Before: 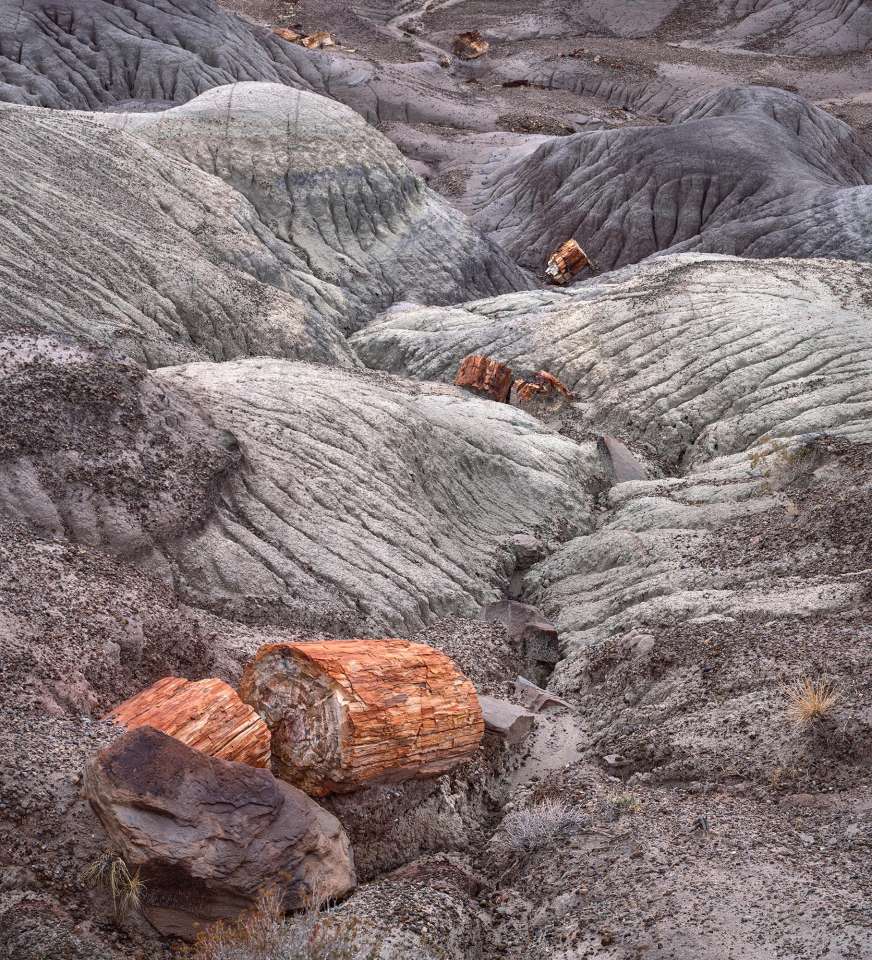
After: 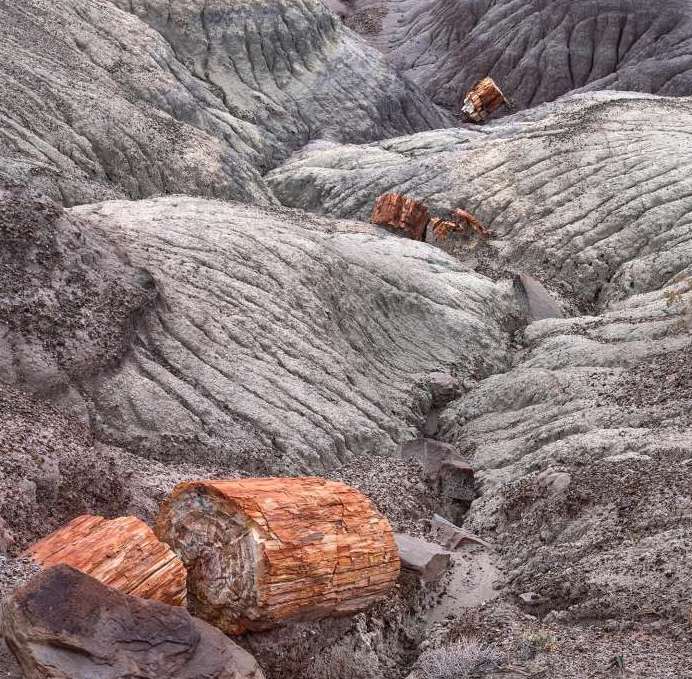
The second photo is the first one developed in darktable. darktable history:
shadows and highlights: soften with gaussian
crop: left 9.712%, top 16.928%, right 10.845%, bottom 12.332%
